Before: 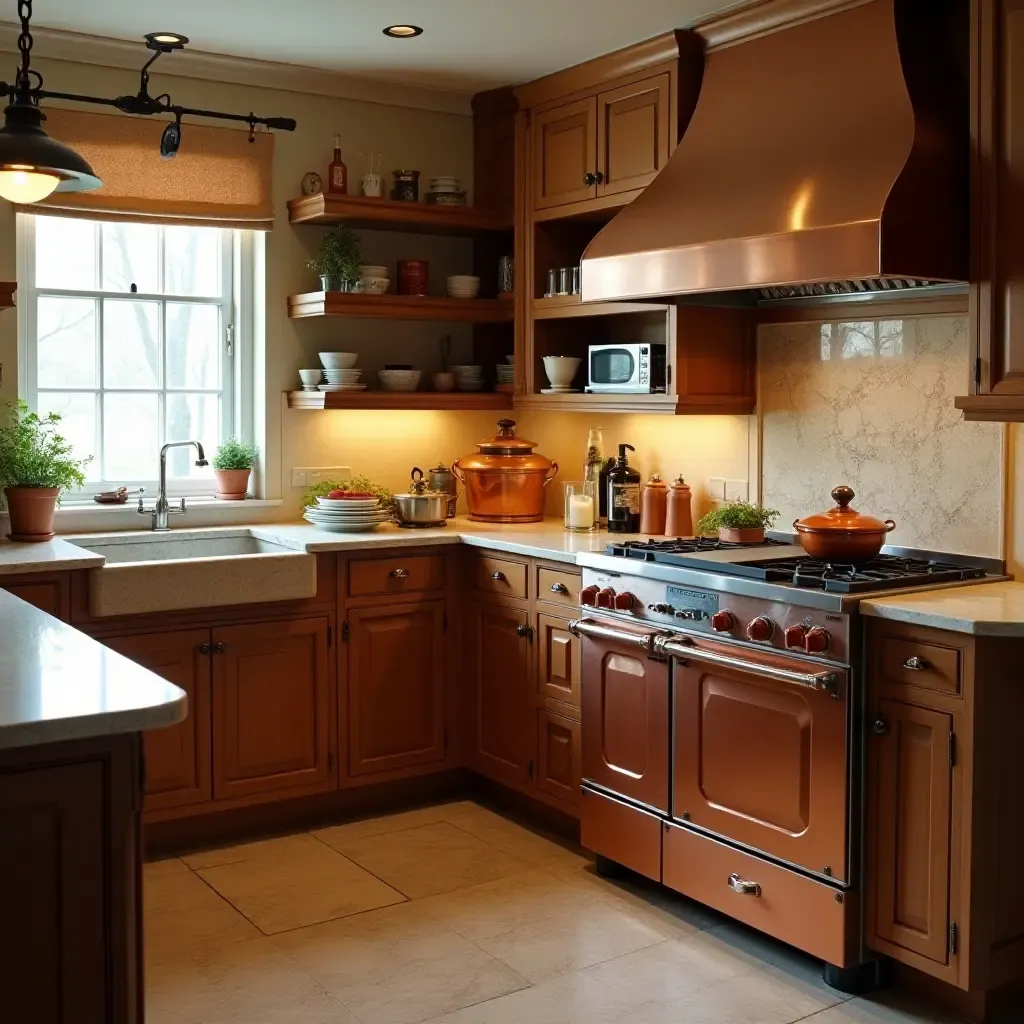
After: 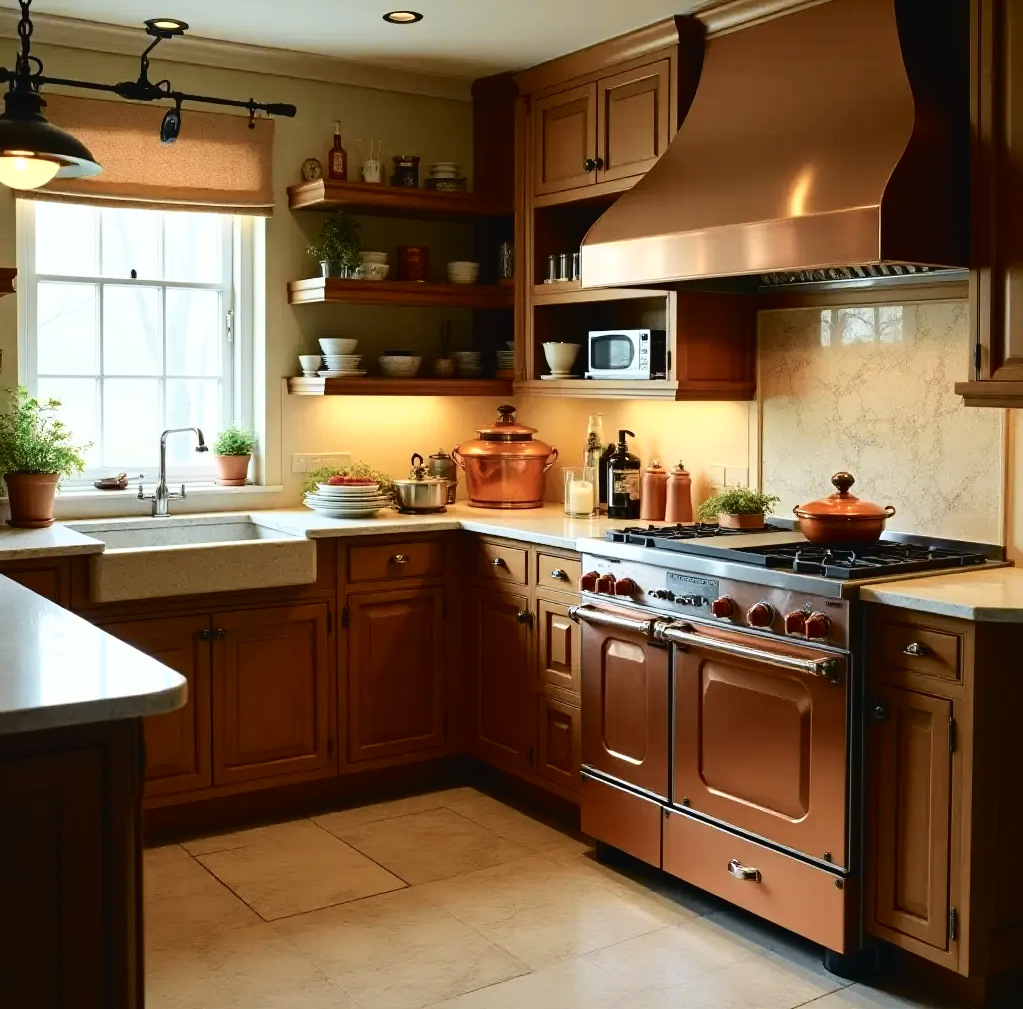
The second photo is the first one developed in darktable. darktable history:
tone curve: curves: ch0 [(0, 0.023) (0.087, 0.065) (0.184, 0.168) (0.45, 0.54) (0.57, 0.683) (0.722, 0.825) (0.877, 0.948) (1, 1)]; ch1 [(0, 0) (0.388, 0.369) (0.44, 0.45) (0.495, 0.491) (0.534, 0.528) (0.657, 0.655) (1, 1)]; ch2 [(0, 0) (0.353, 0.317) (0.408, 0.427) (0.5, 0.497) (0.534, 0.544) (0.576, 0.605) (0.625, 0.631) (1, 1)], color space Lab, independent channels, preserve colors none
crop: top 1.421%, right 0.084%
